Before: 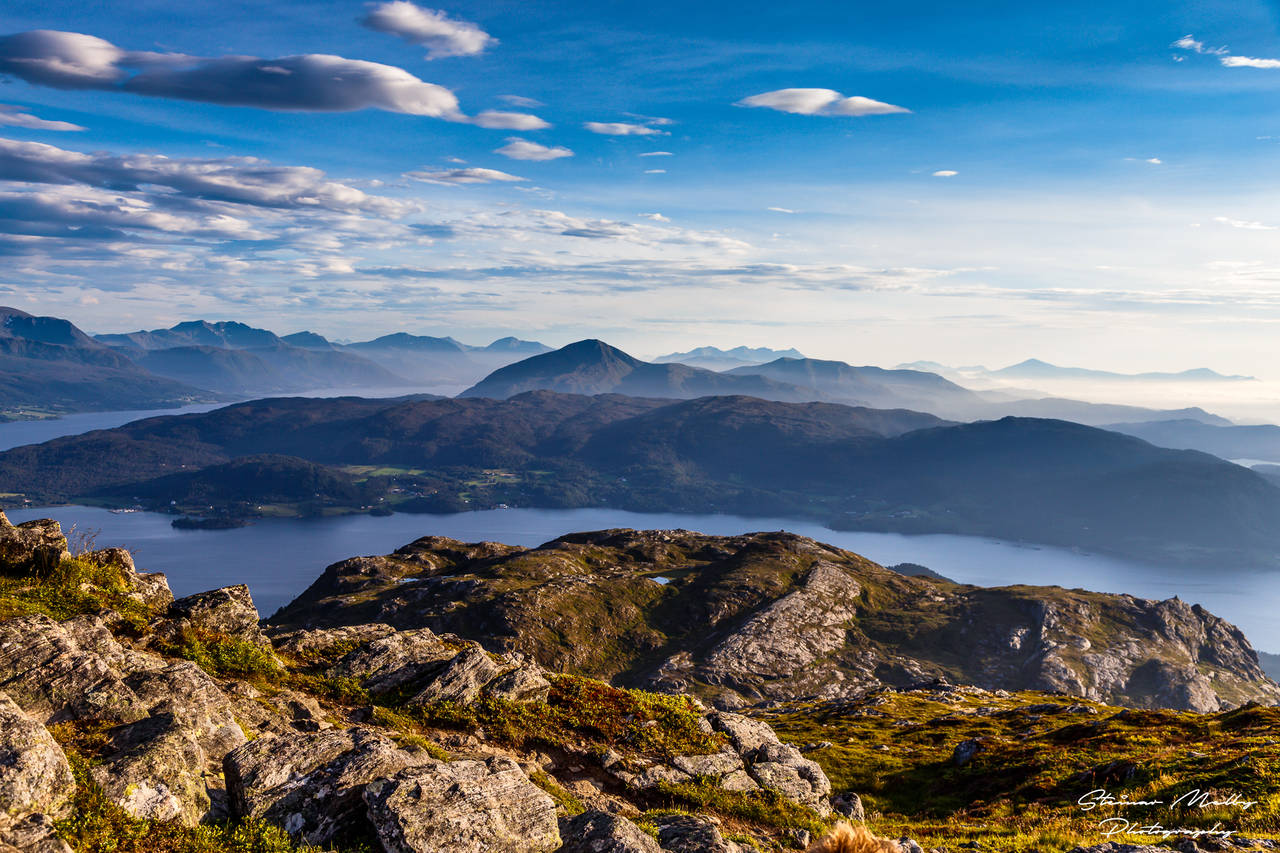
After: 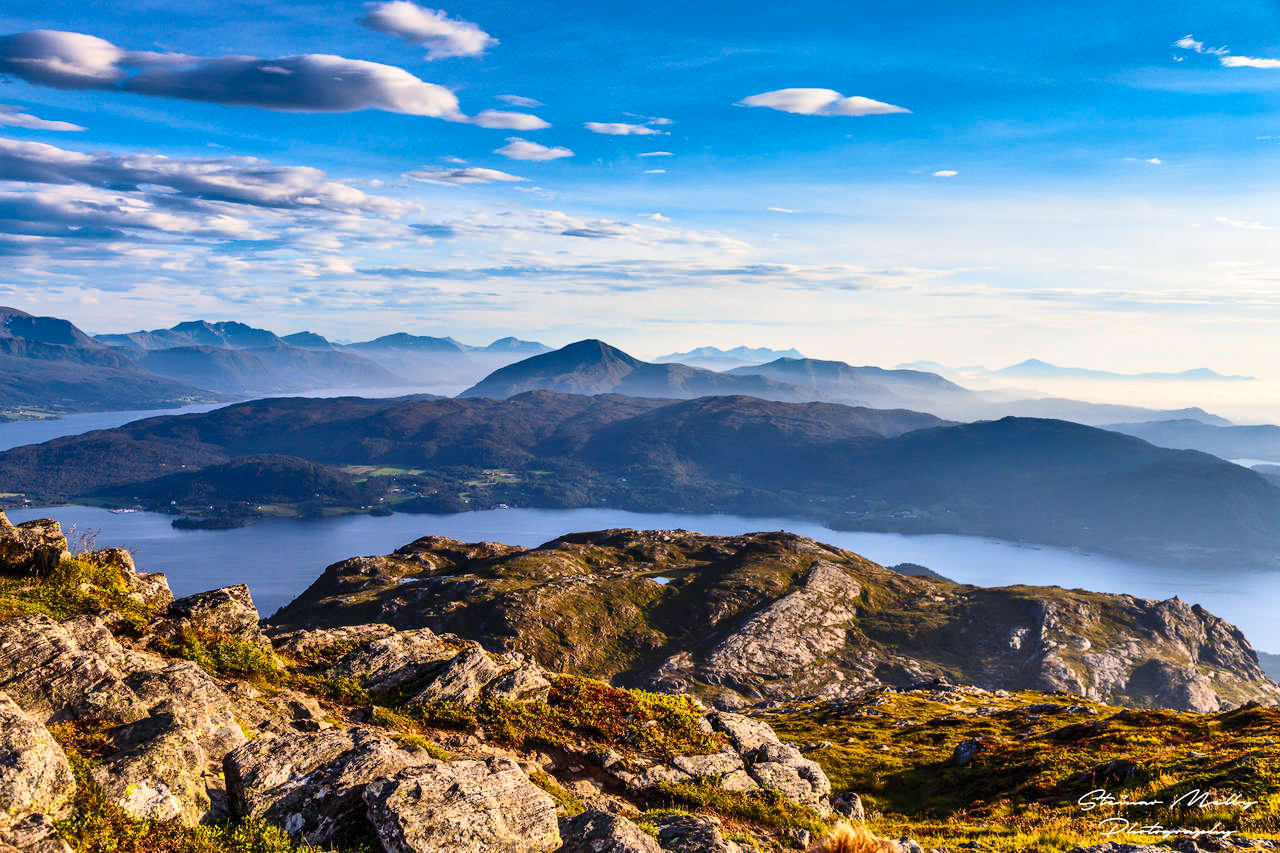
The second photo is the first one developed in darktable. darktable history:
contrast brightness saturation: contrast 0.2, brightness 0.16, saturation 0.22
shadows and highlights: low approximation 0.01, soften with gaussian
